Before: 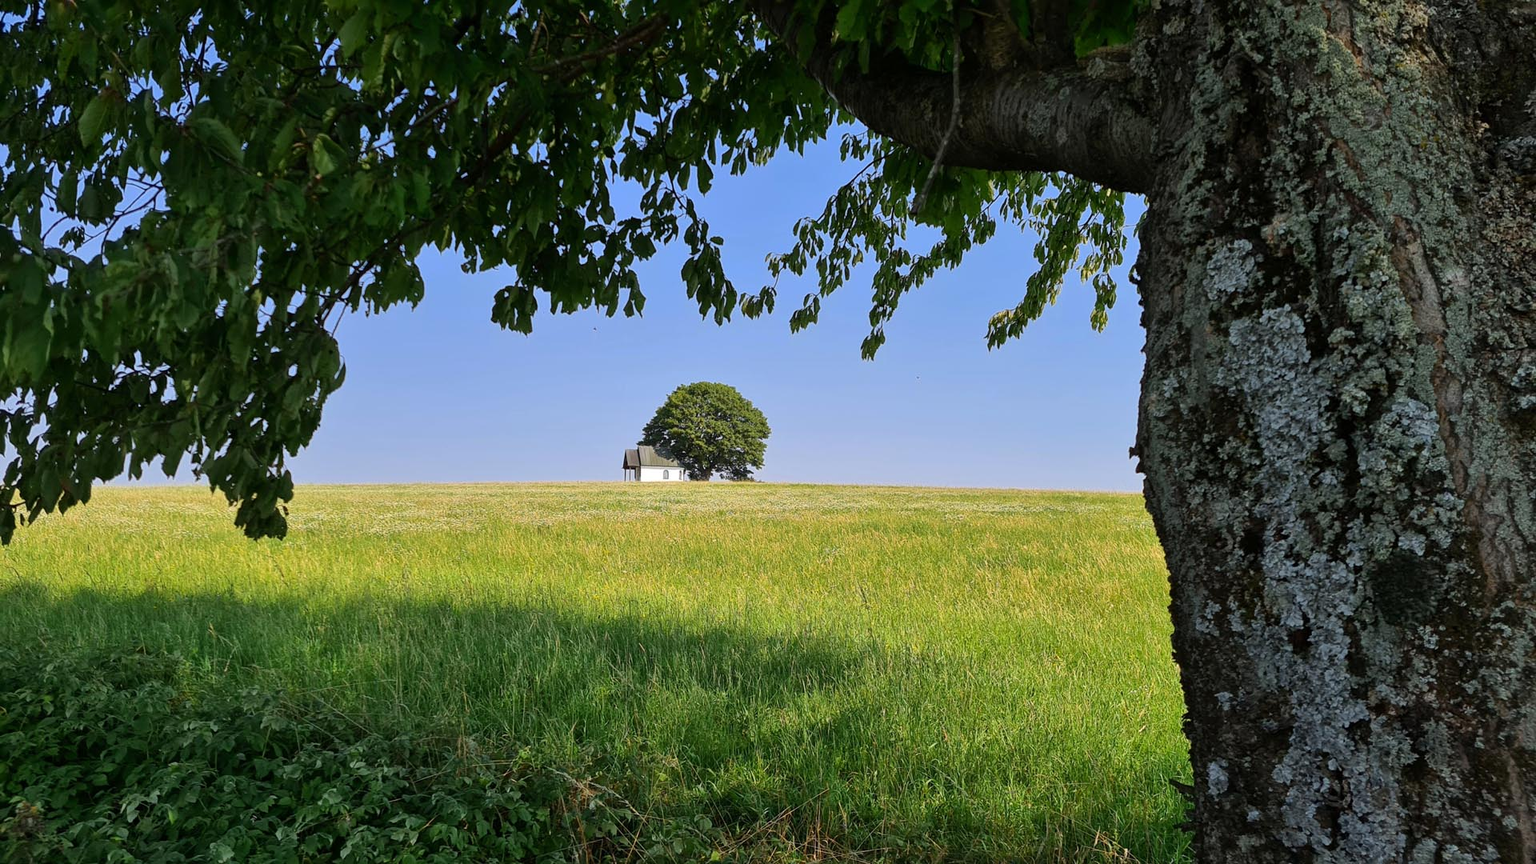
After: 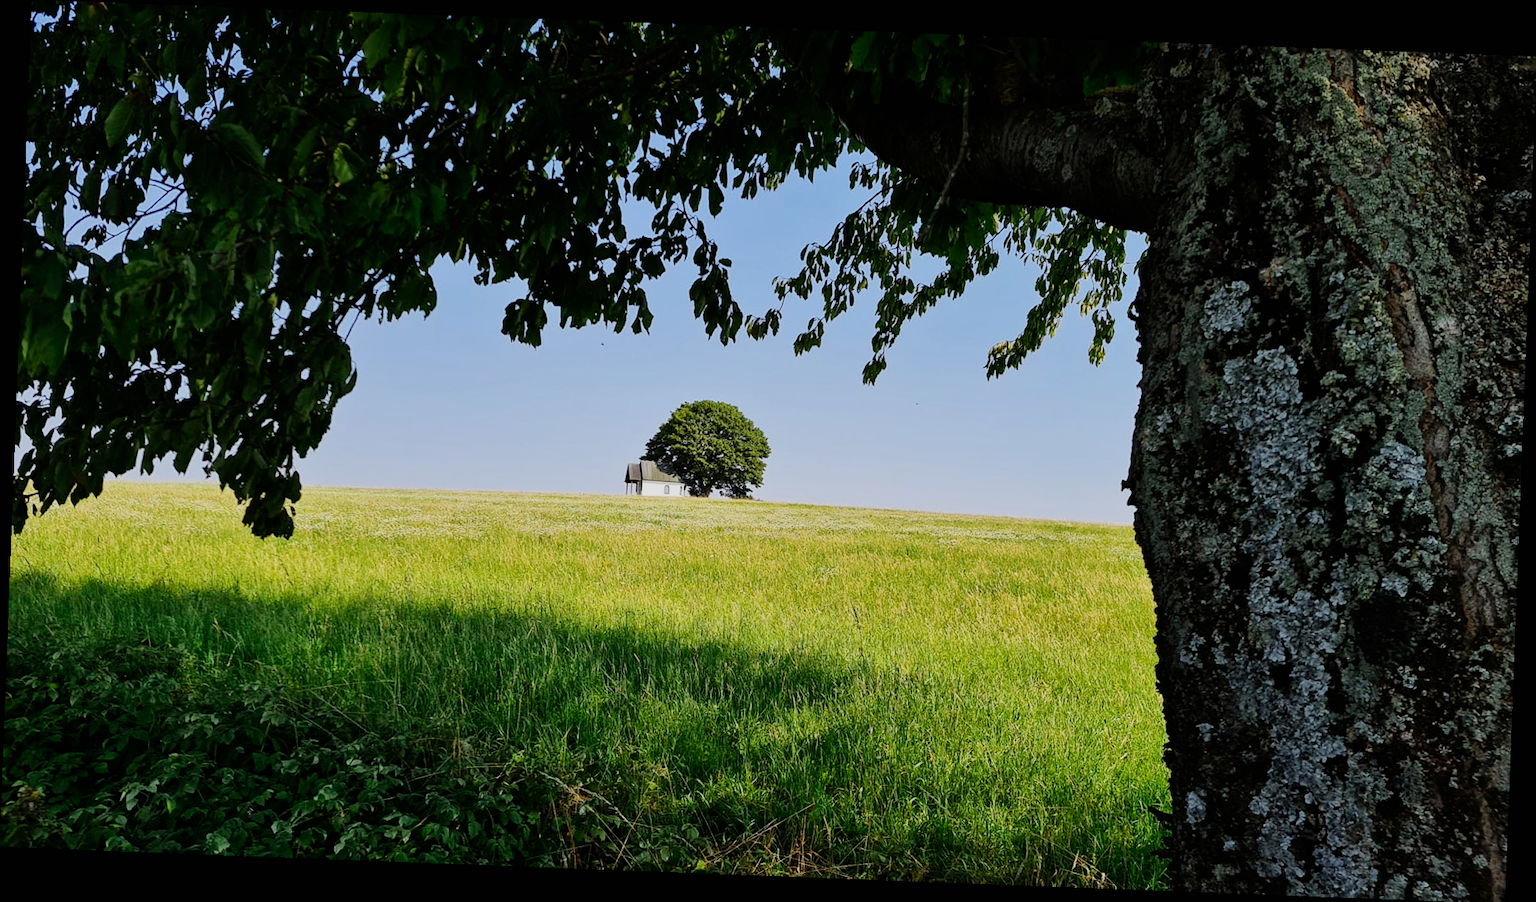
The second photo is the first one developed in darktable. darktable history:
rotate and perspective: rotation 2.17°, automatic cropping off
sigmoid: contrast 1.69, skew -0.23, preserve hue 0%, red attenuation 0.1, red rotation 0.035, green attenuation 0.1, green rotation -0.017, blue attenuation 0.15, blue rotation -0.052, base primaries Rec2020
